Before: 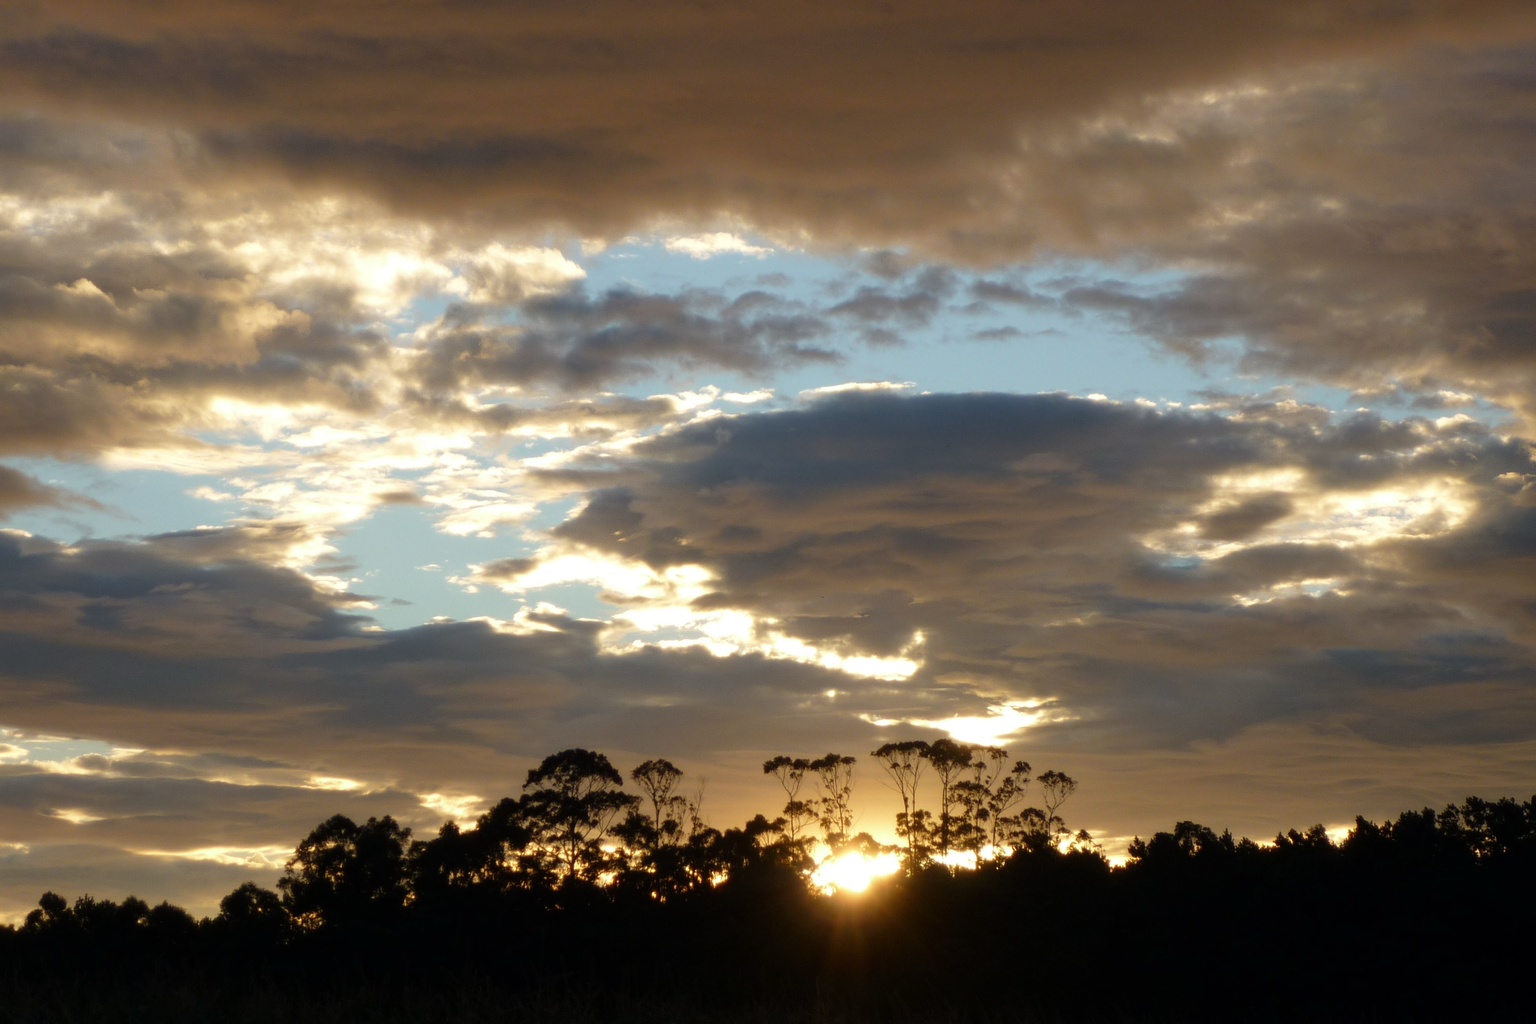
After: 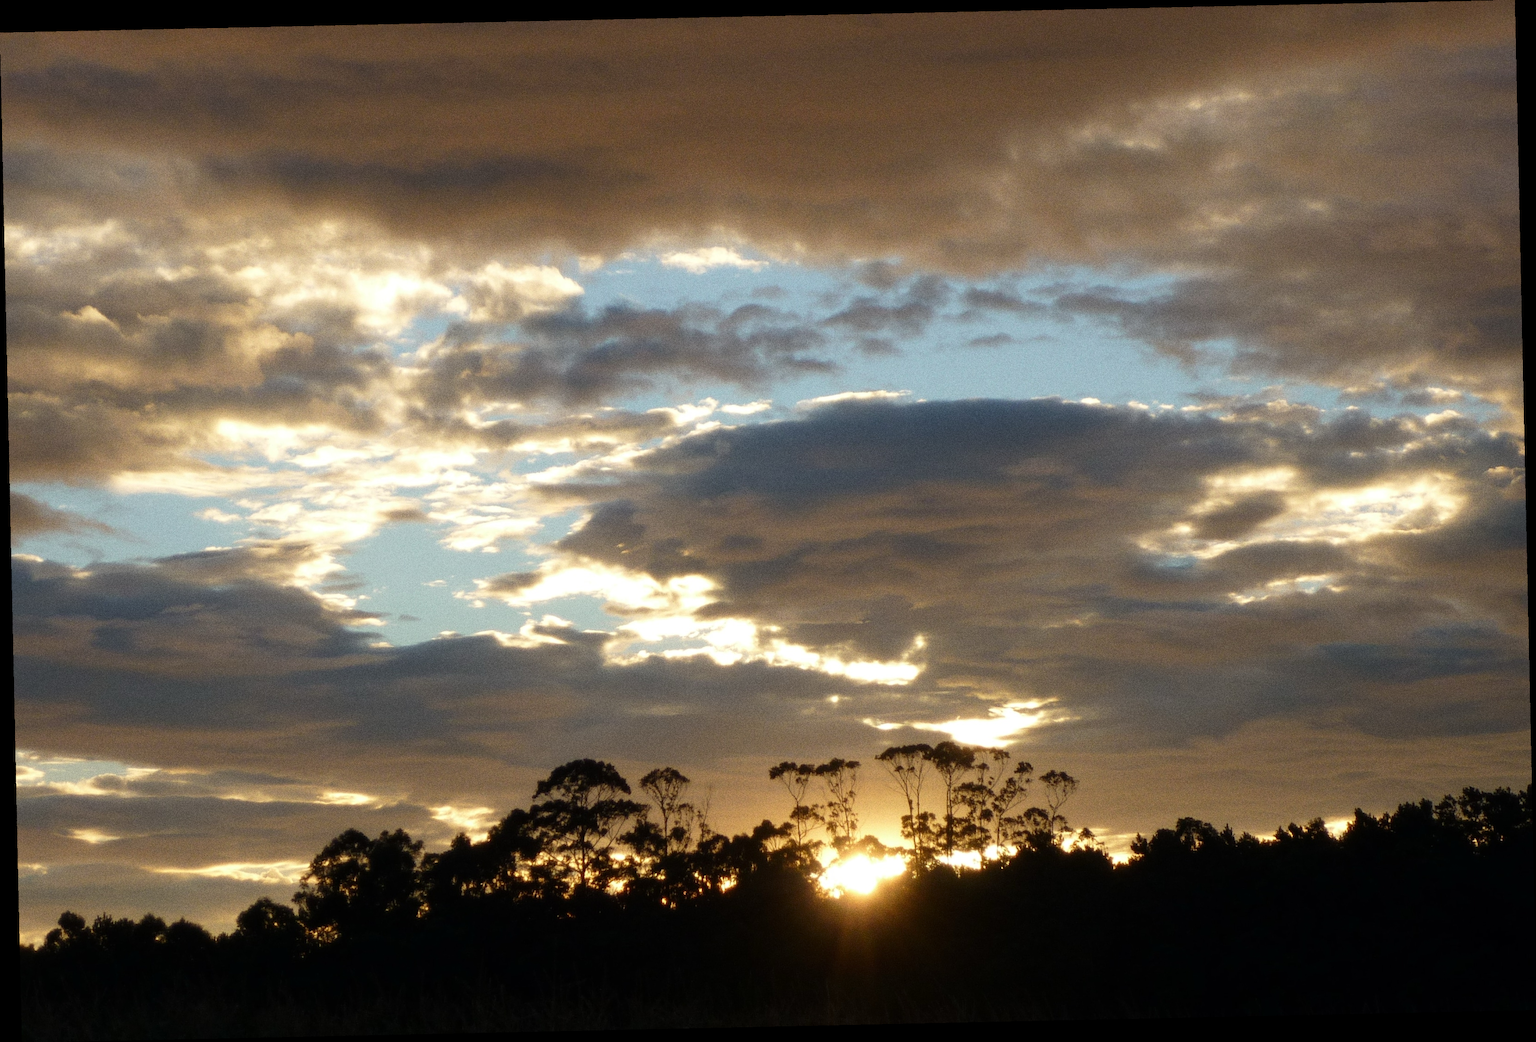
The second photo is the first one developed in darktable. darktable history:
grain: coarseness 0.09 ISO, strength 40%
rotate and perspective: rotation -1.24°, automatic cropping off
